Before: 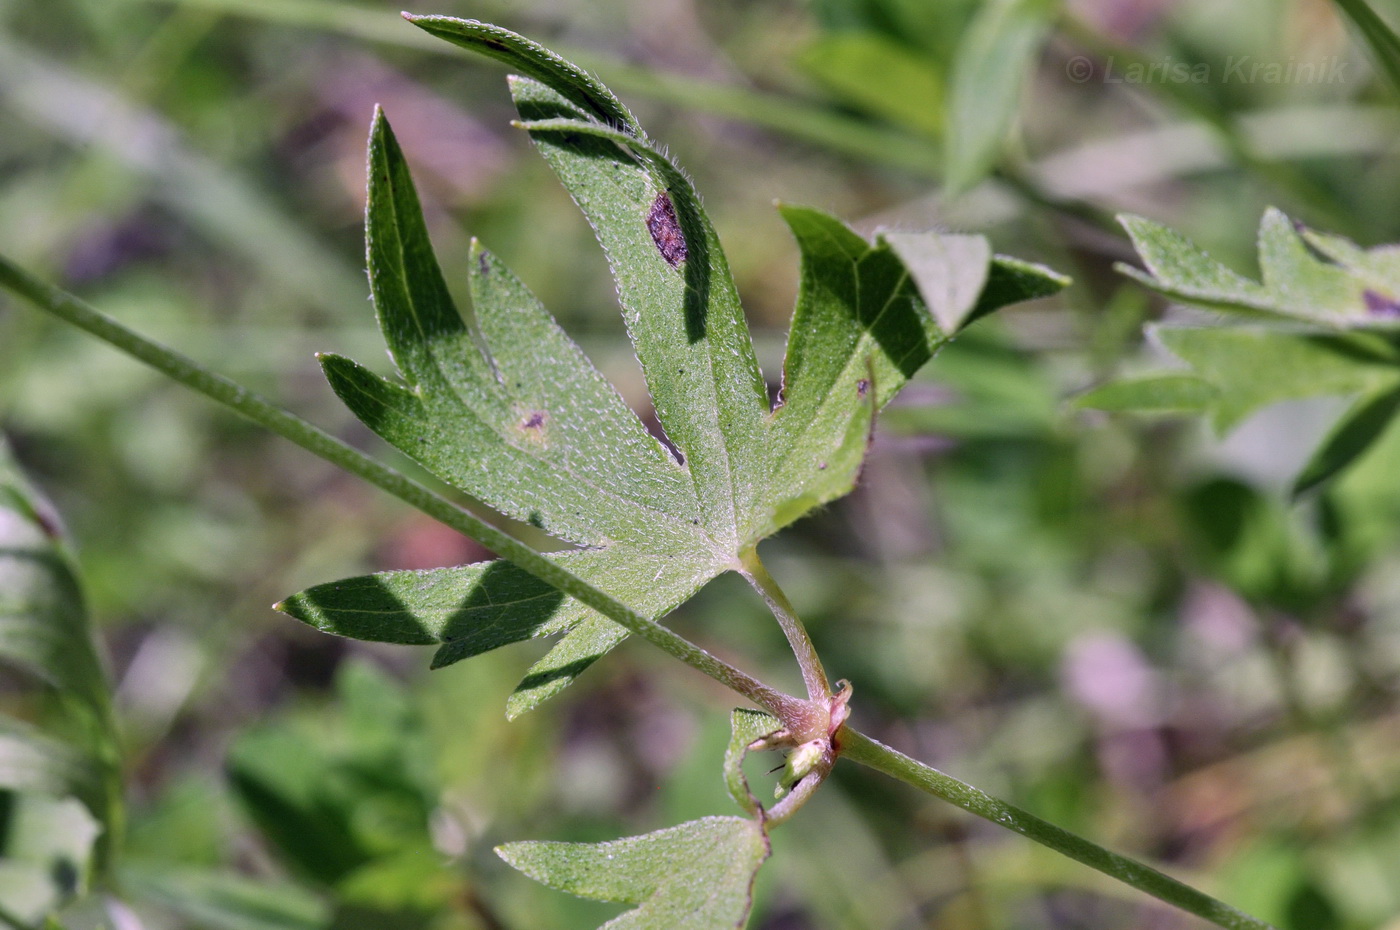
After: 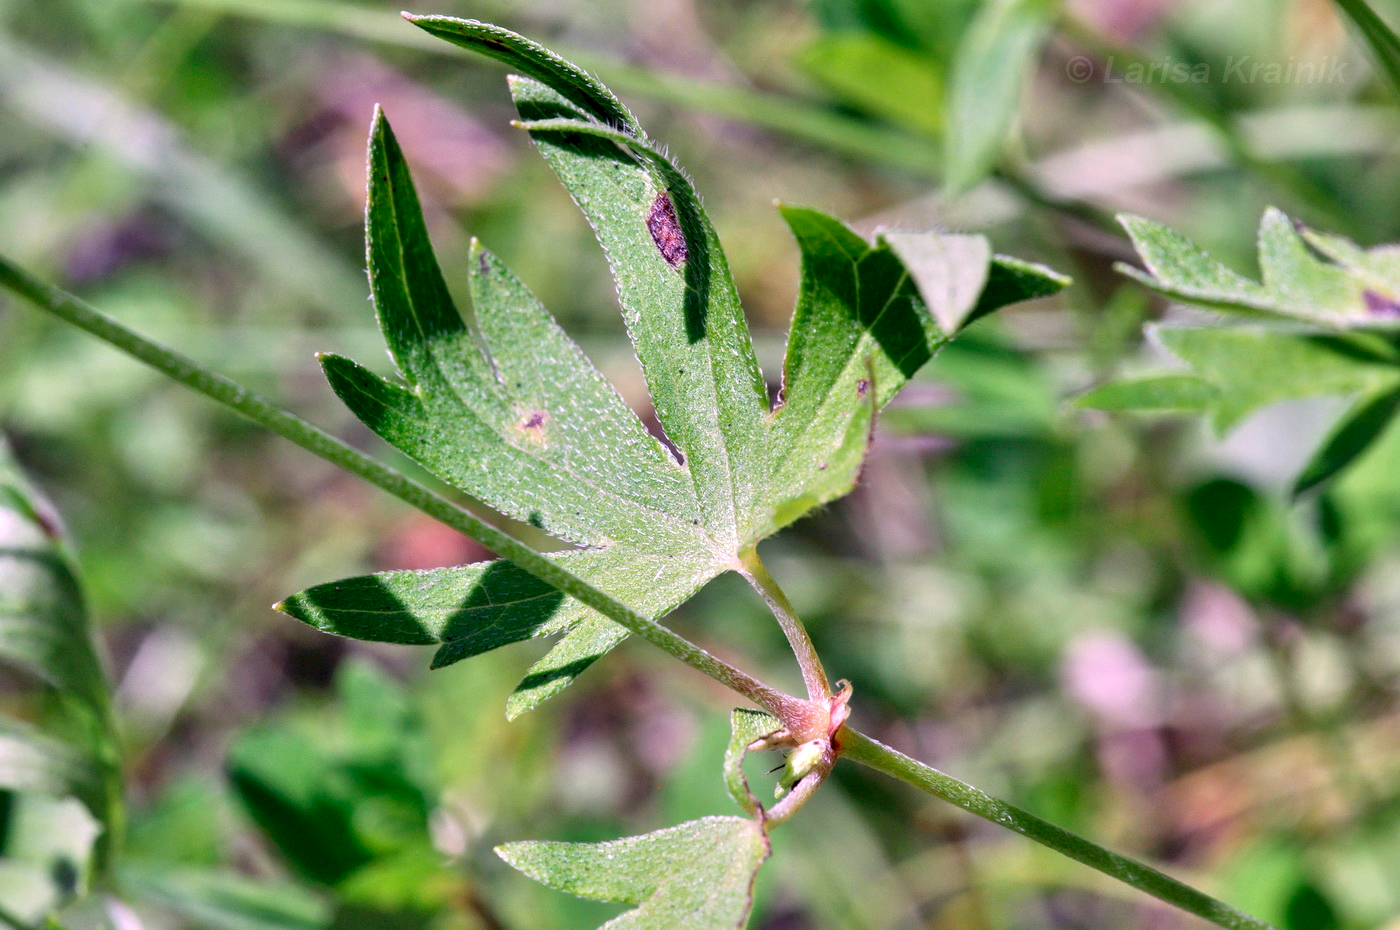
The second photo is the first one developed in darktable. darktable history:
local contrast: highlights 61%, shadows 108%, detail 107%, midtone range 0.529
exposure: black level correction 0.001, exposure 0.499 EV, compensate exposure bias true, compensate highlight preservation false
